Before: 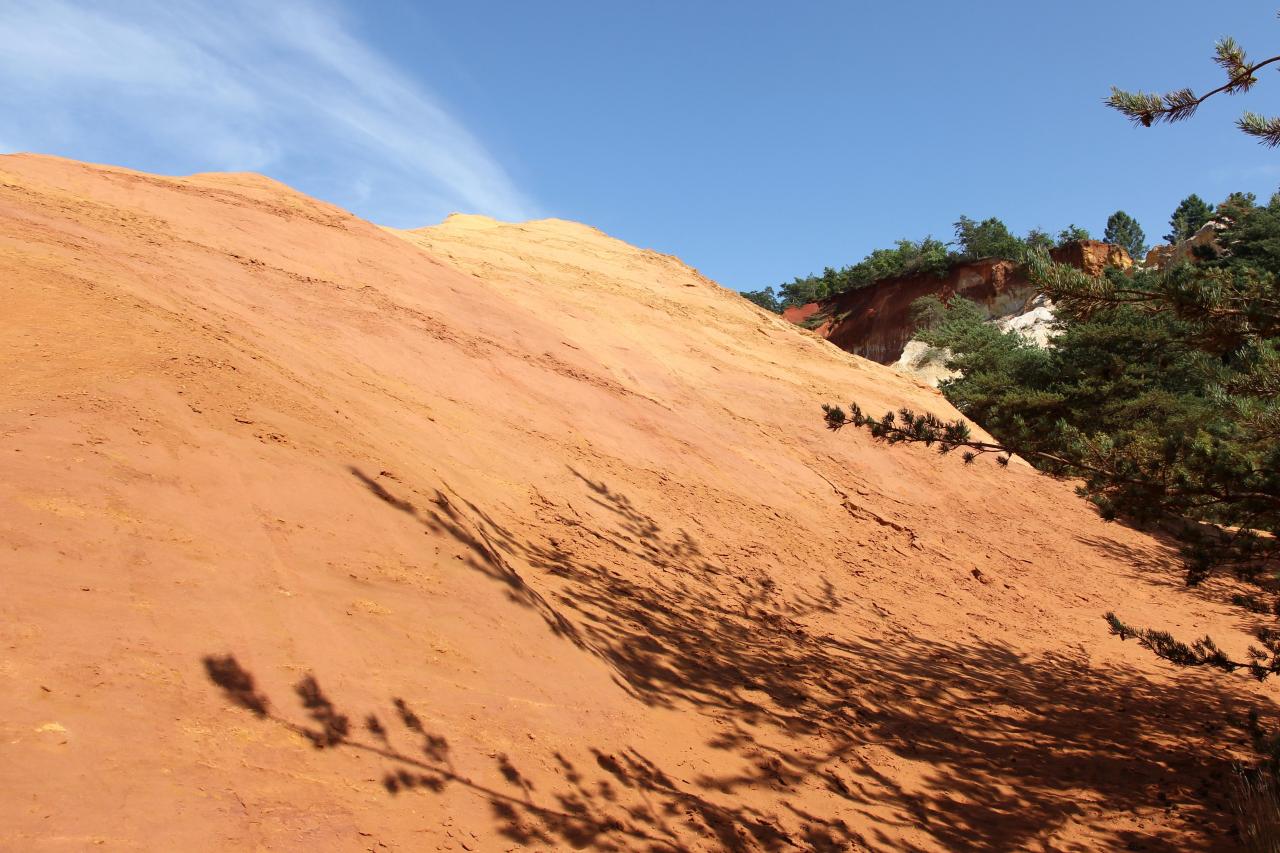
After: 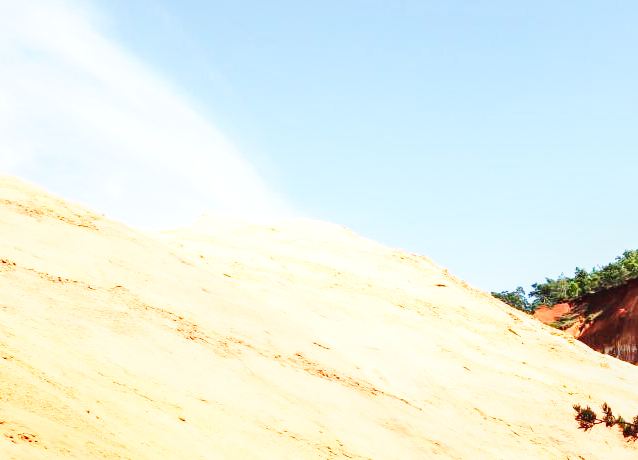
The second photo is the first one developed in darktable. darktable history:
crop: left 19.52%, right 30.561%, bottom 46.01%
base curve: curves: ch0 [(0, 0) (0.007, 0.004) (0.027, 0.03) (0.046, 0.07) (0.207, 0.54) (0.442, 0.872) (0.673, 0.972) (1, 1)], preserve colors none
exposure: exposure 0.299 EV, compensate exposure bias true, compensate highlight preservation false
local contrast: on, module defaults
